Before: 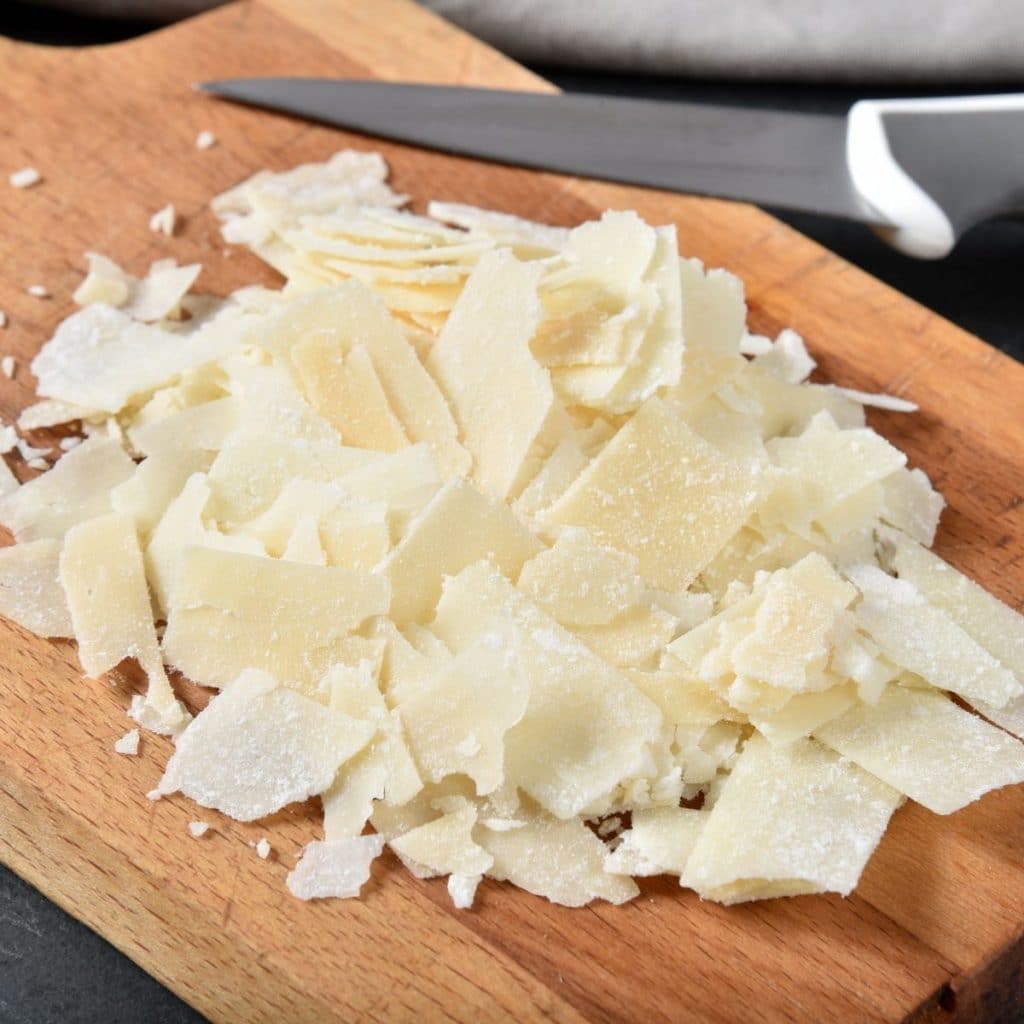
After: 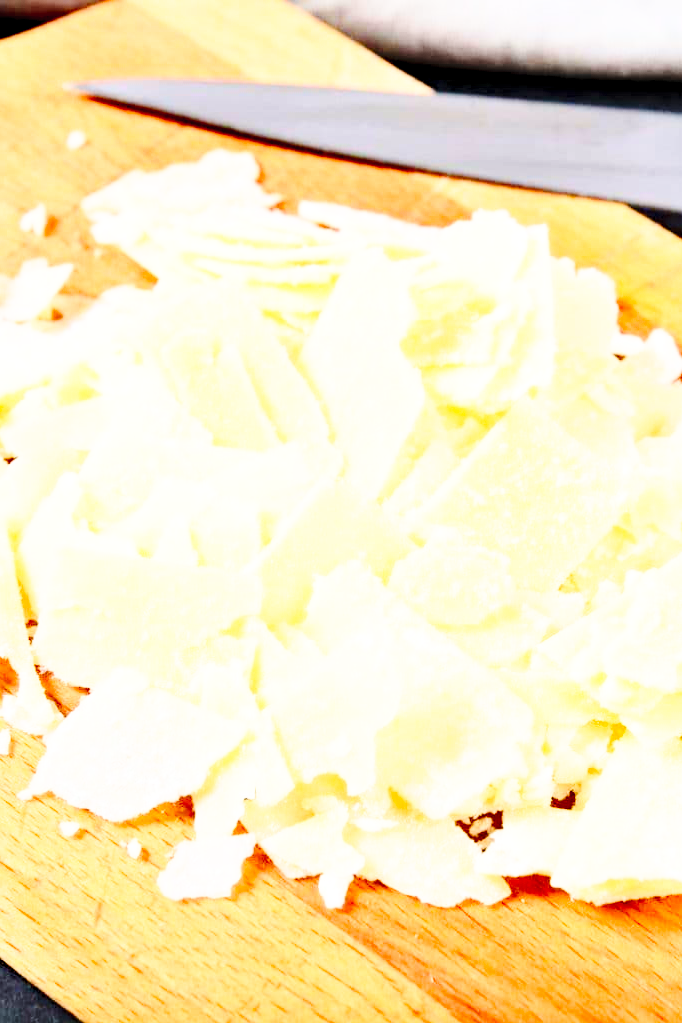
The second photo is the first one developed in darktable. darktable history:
haze removal: compatibility mode true, adaptive false
base curve: curves: ch0 [(0, 0) (0.028, 0.03) (0.105, 0.232) (0.387, 0.748) (0.754, 0.968) (1, 1)], fusion 1, exposure shift 0.576, preserve colors none
crop and rotate: left 12.648%, right 20.685%
contrast brightness saturation: contrast 0.24, brightness 0.26, saturation 0.39
